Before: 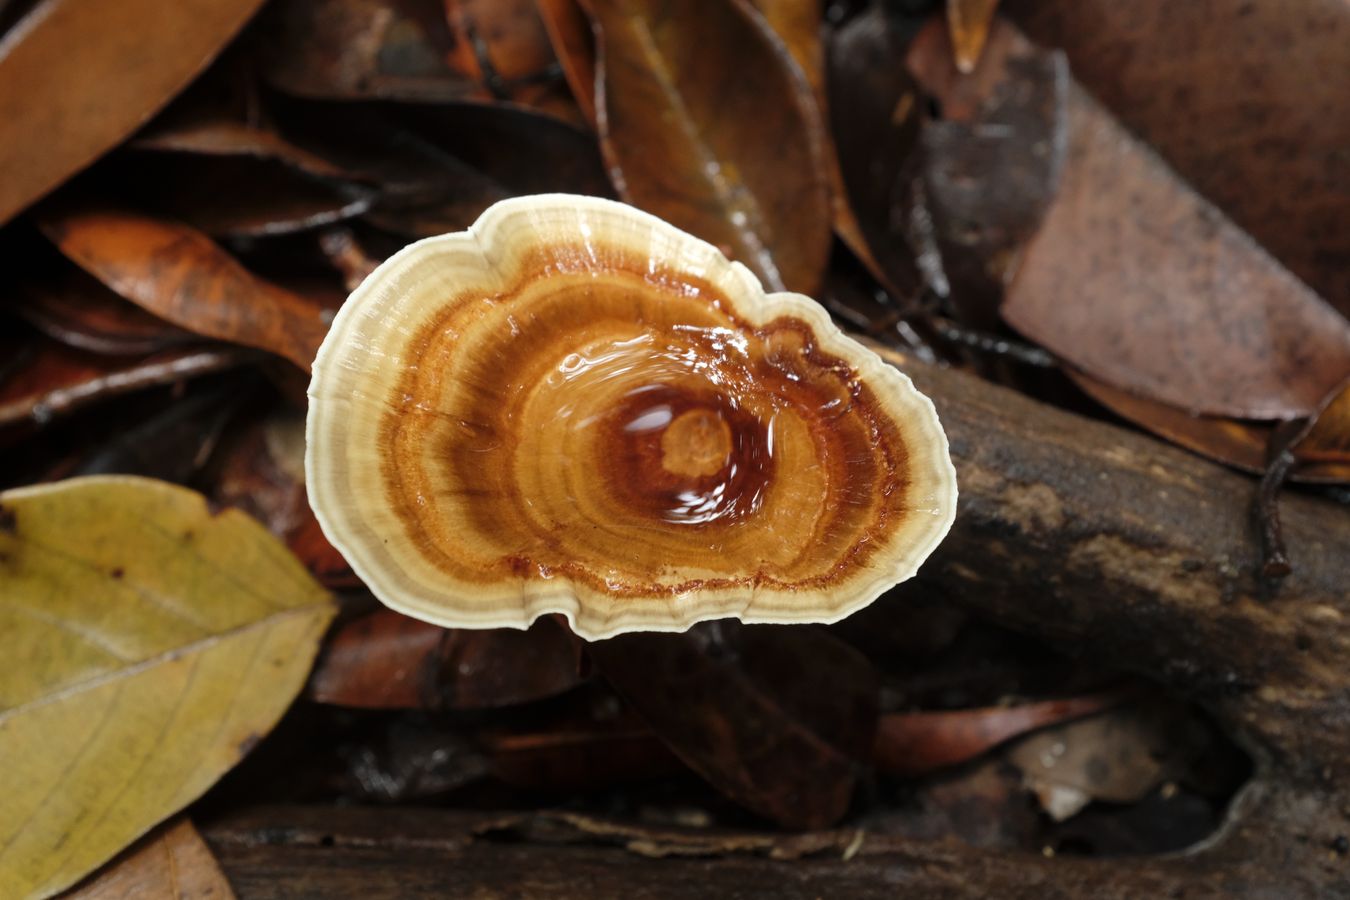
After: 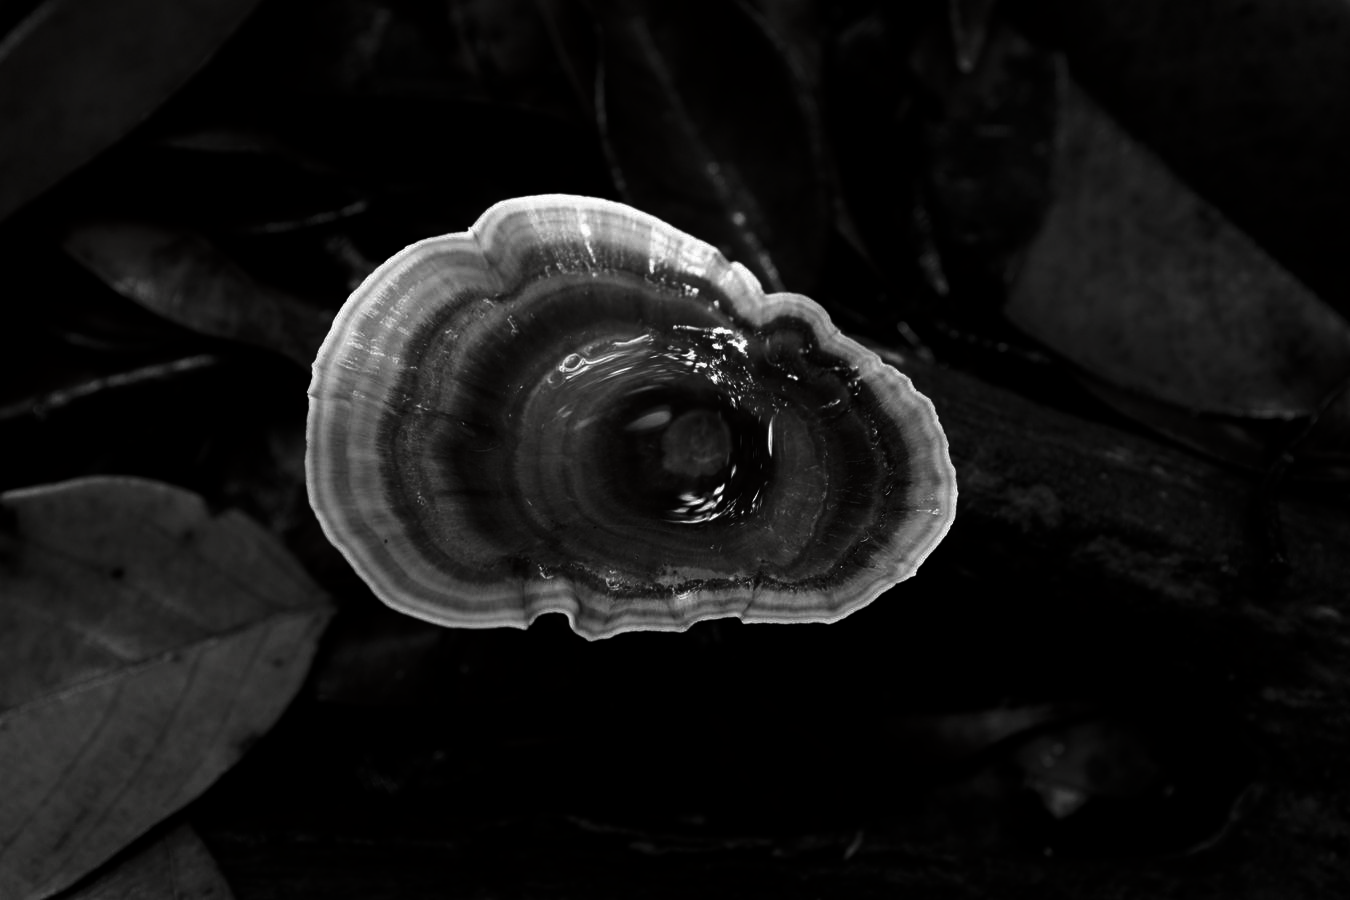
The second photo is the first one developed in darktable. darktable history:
contrast brightness saturation: contrast 0.022, brightness -0.992, saturation -0.986
